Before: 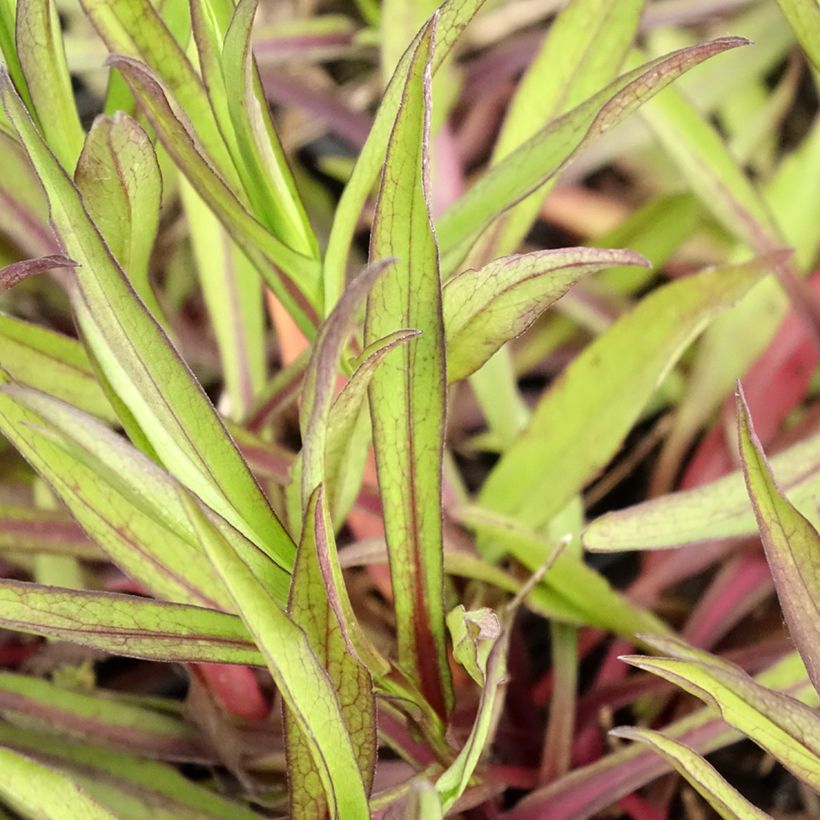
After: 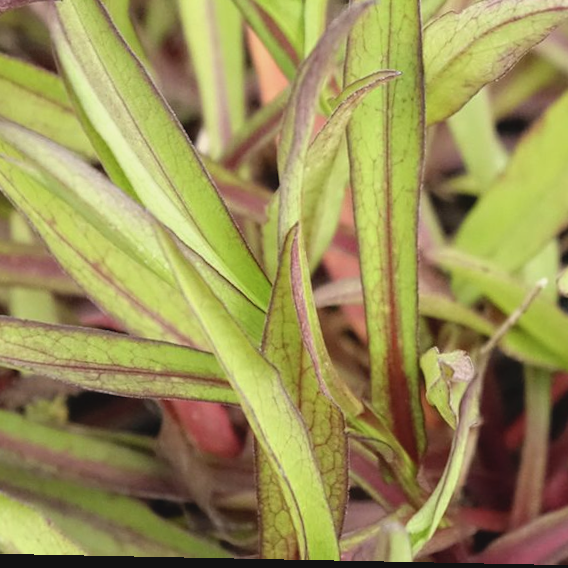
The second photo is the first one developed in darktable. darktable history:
crop and rotate: angle -1.14°, left 3.689%, top 31.989%, right 28.351%
contrast brightness saturation: contrast -0.101, saturation -0.09
